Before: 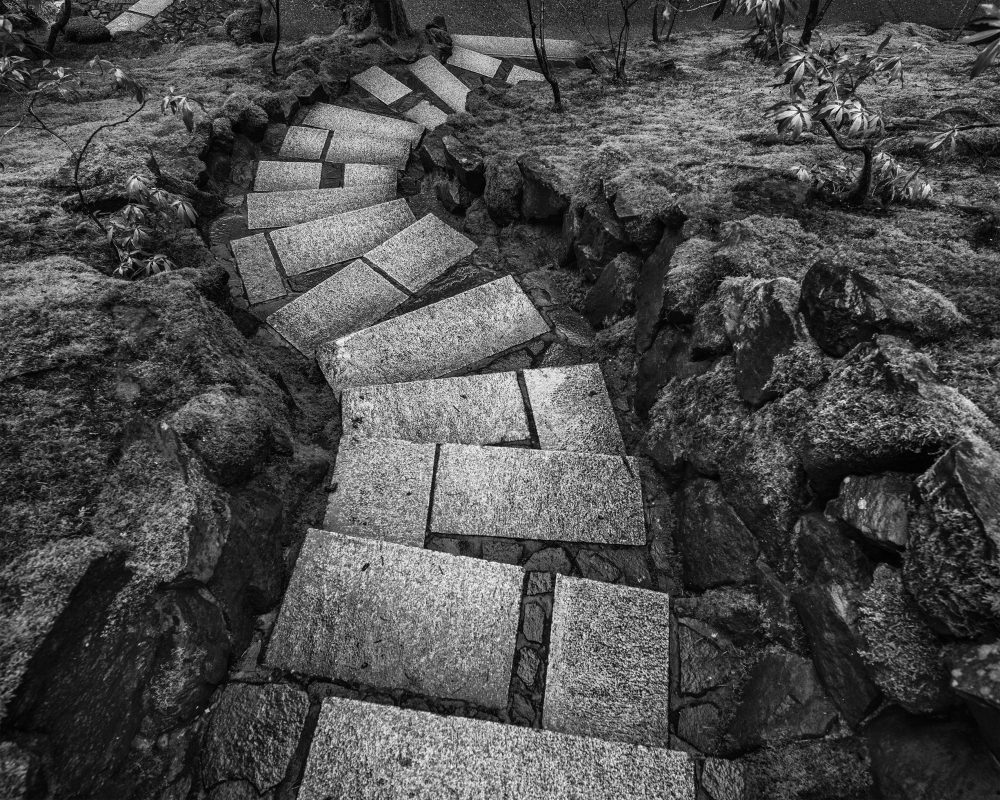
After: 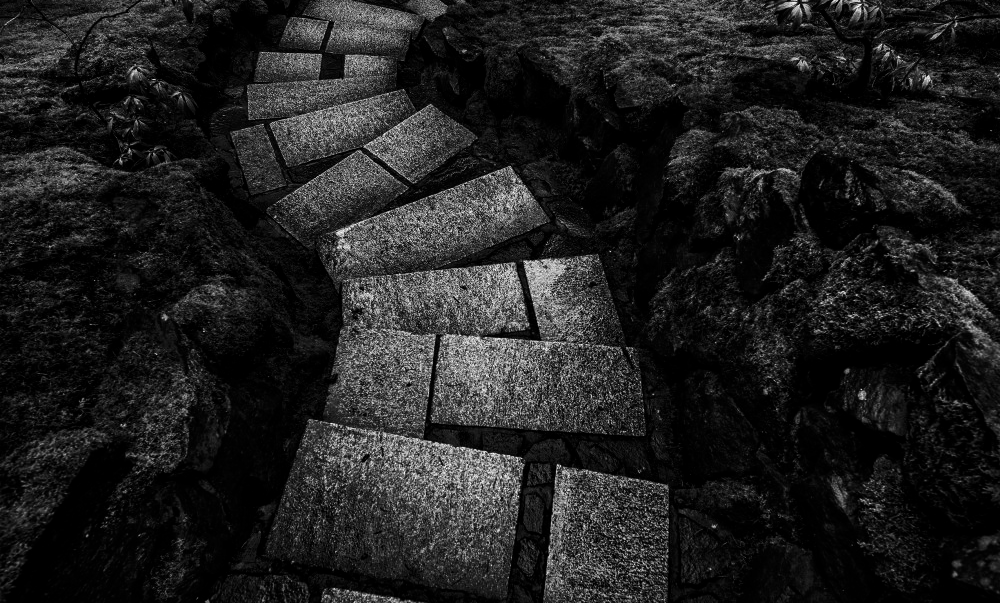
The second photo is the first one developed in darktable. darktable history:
crop: top 13.711%, bottom 10.905%
contrast brightness saturation: contrast 0.093, brightness -0.607, saturation 0.165
exposure: black level correction 0.001, compensate highlight preservation false
